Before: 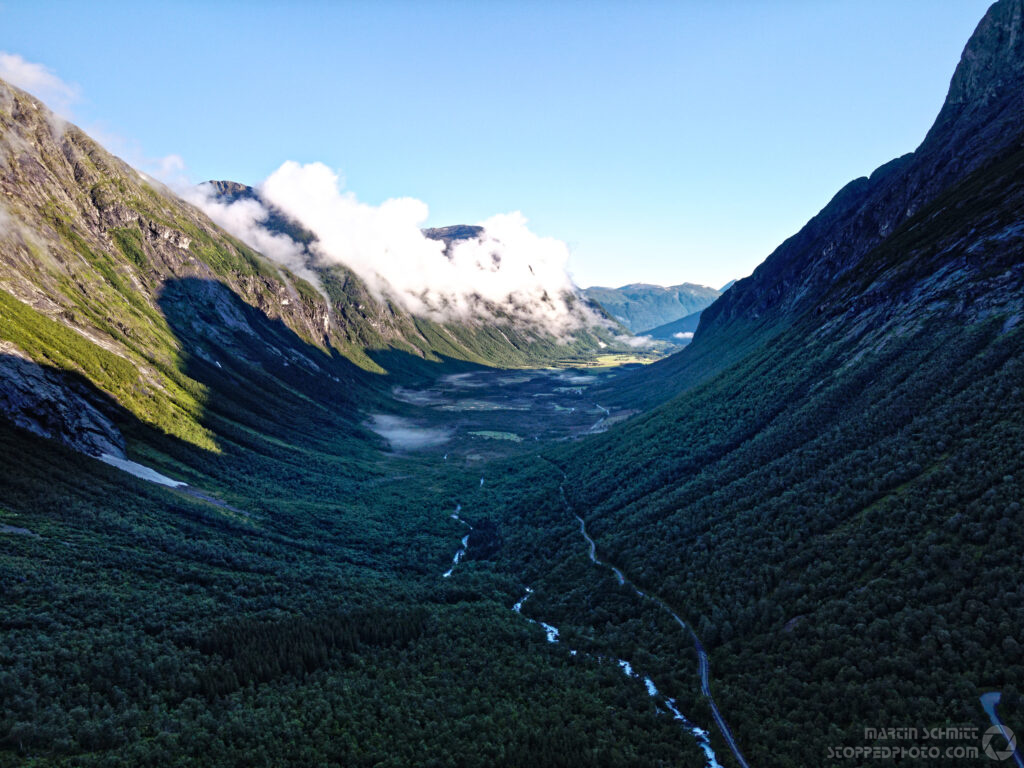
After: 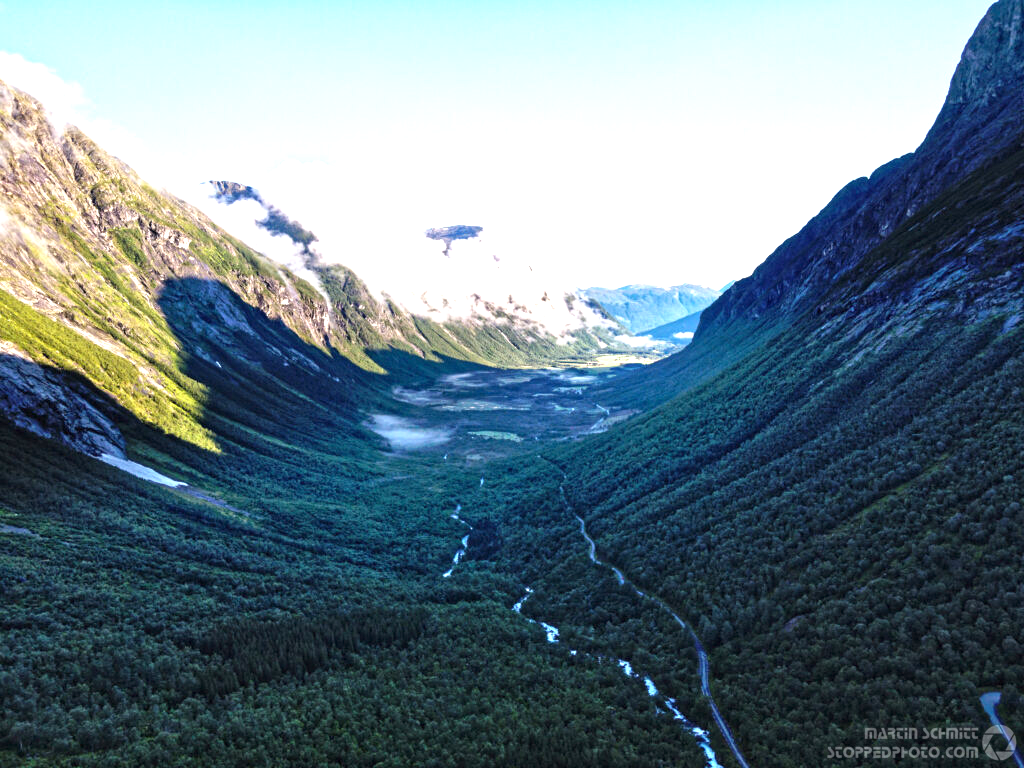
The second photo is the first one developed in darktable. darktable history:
exposure: exposure 1.164 EV, compensate highlight preservation false
